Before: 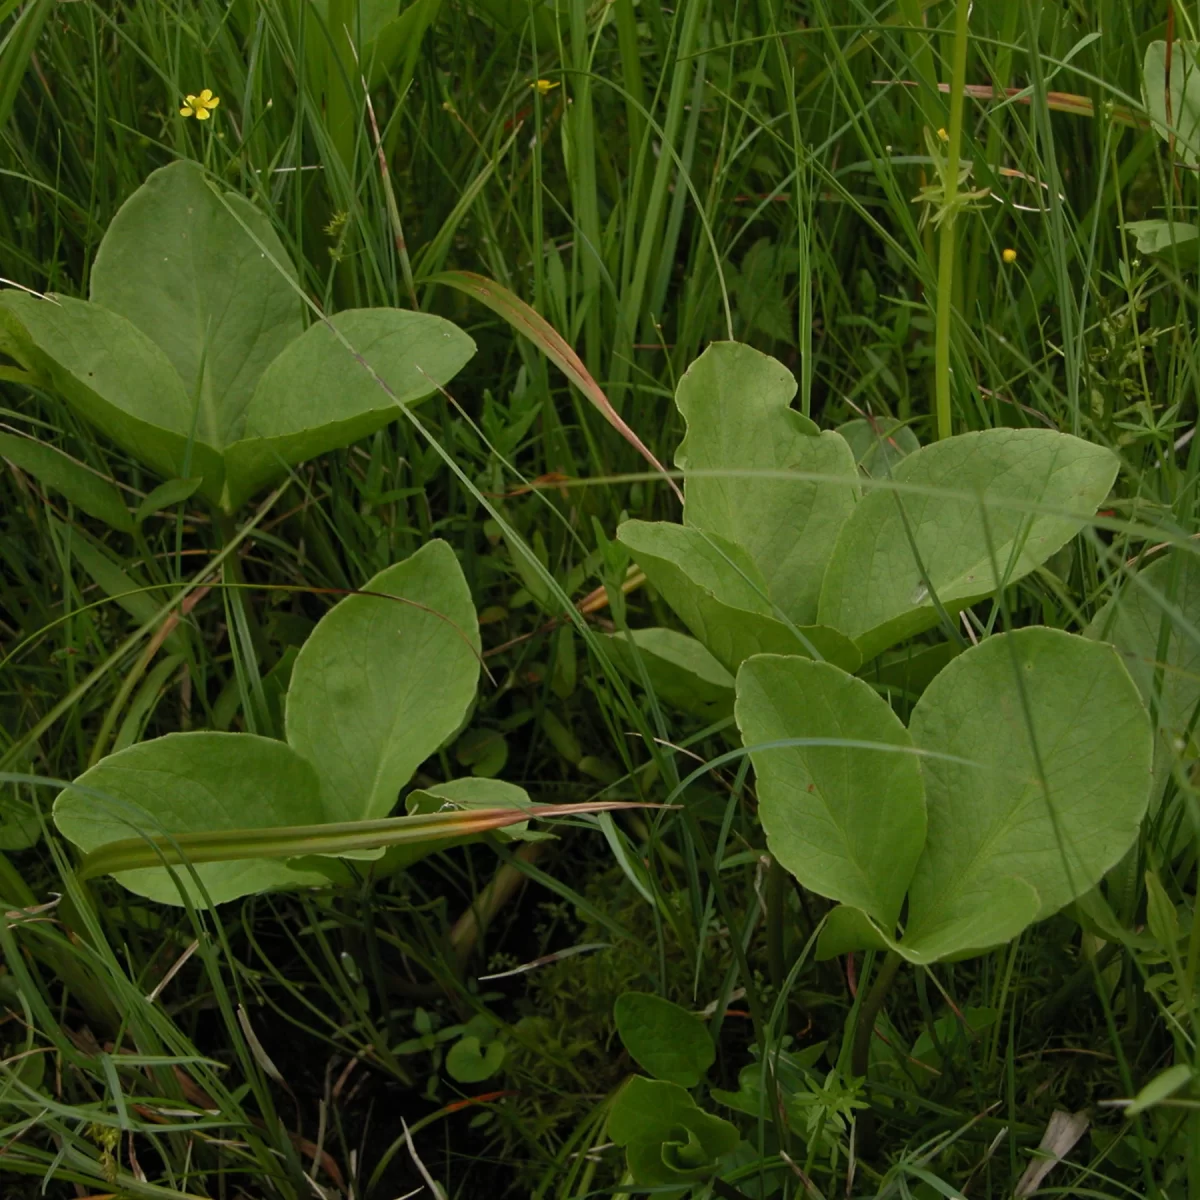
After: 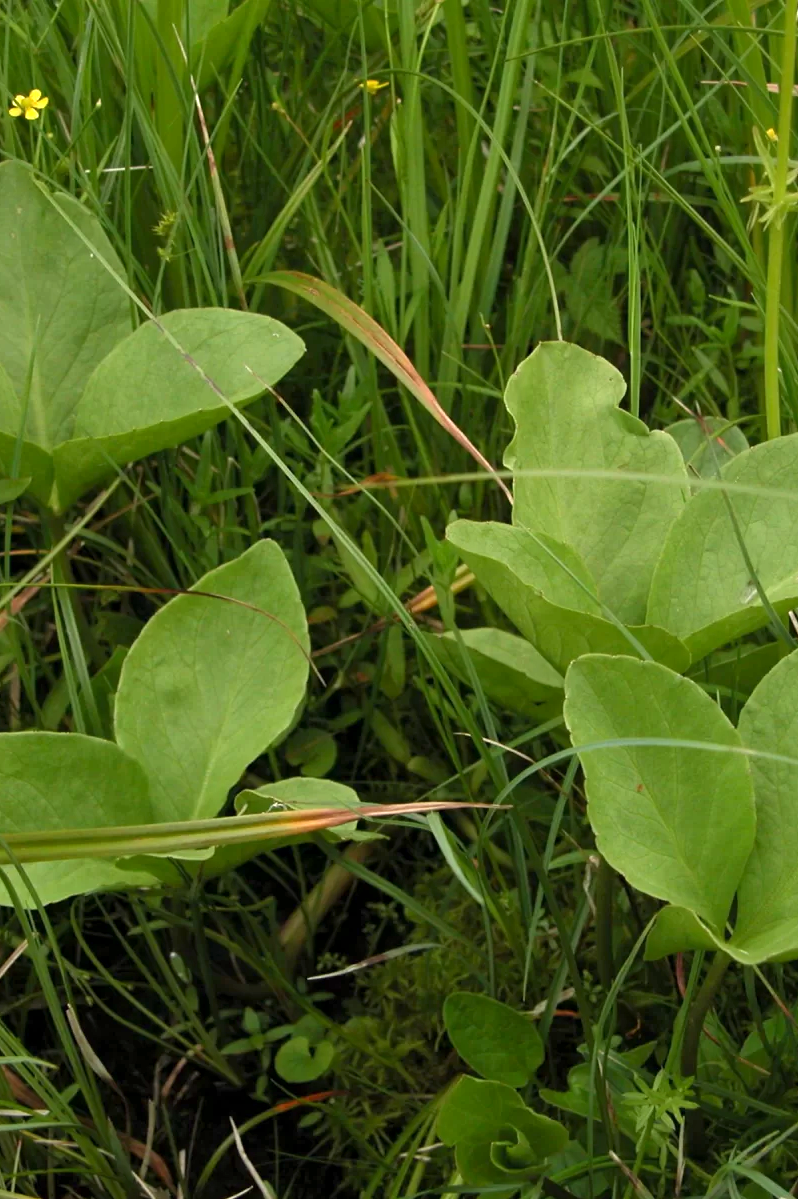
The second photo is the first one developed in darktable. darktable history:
exposure: black level correction 0.001, exposure 0.956 EV, compensate highlight preservation false
crop and rotate: left 14.322%, right 19.107%
